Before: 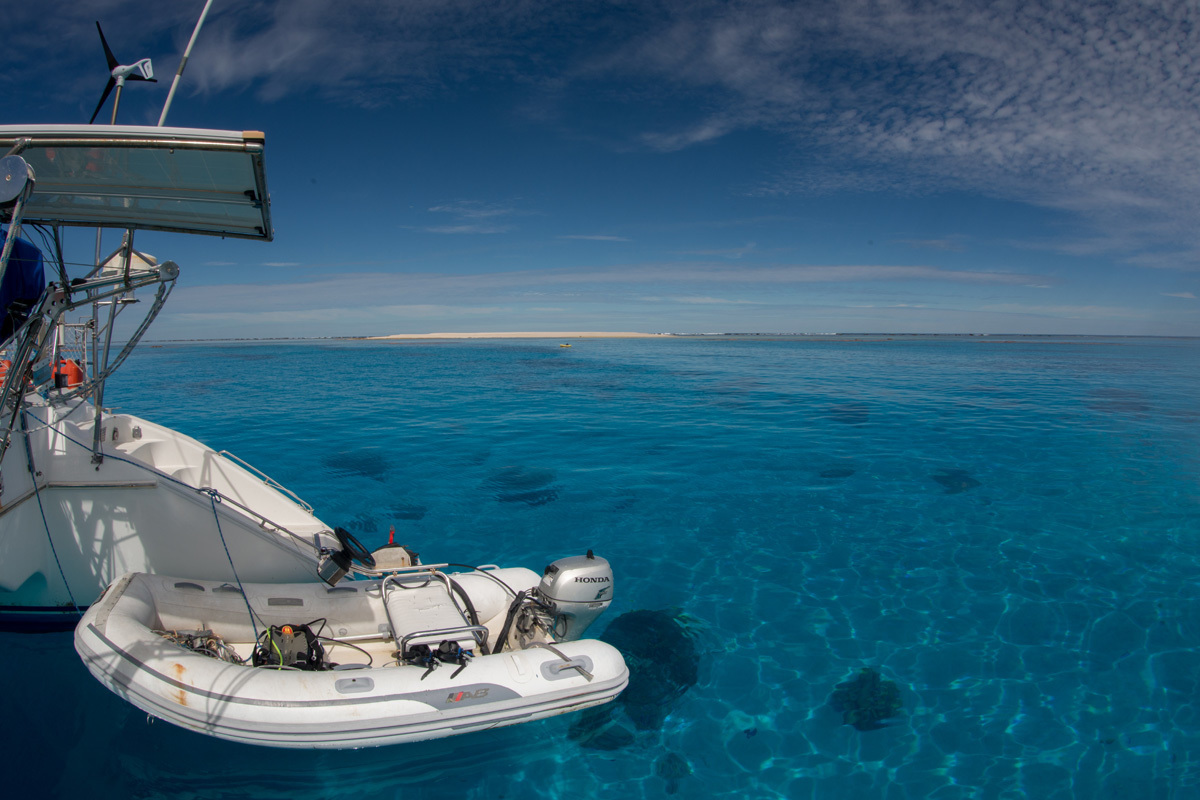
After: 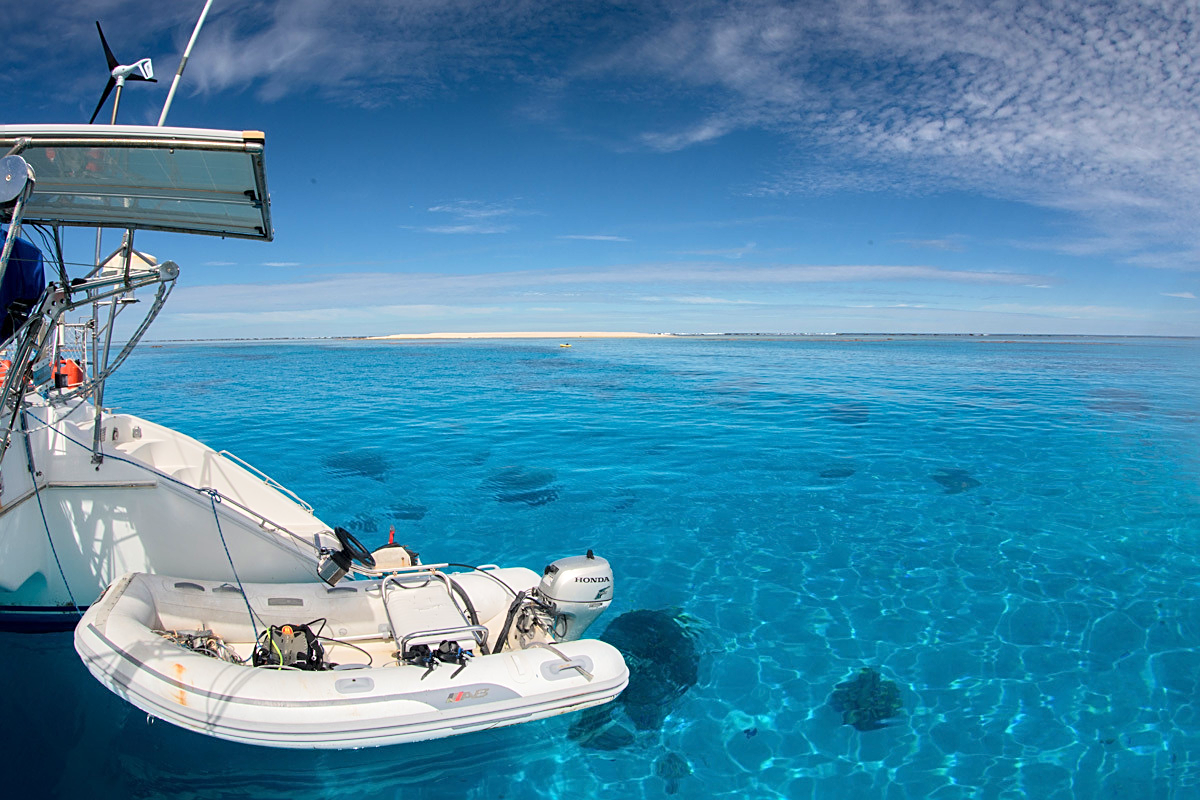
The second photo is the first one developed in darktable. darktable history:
sharpen: on, module defaults
tone equalizer: -7 EV 0.14 EV, -6 EV 0.571 EV, -5 EV 1.18 EV, -4 EV 1.31 EV, -3 EV 1.17 EV, -2 EV 0.6 EV, -1 EV 0.152 EV, edges refinement/feathering 500, mask exposure compensation -1.57 EV, preserve details guided filter
